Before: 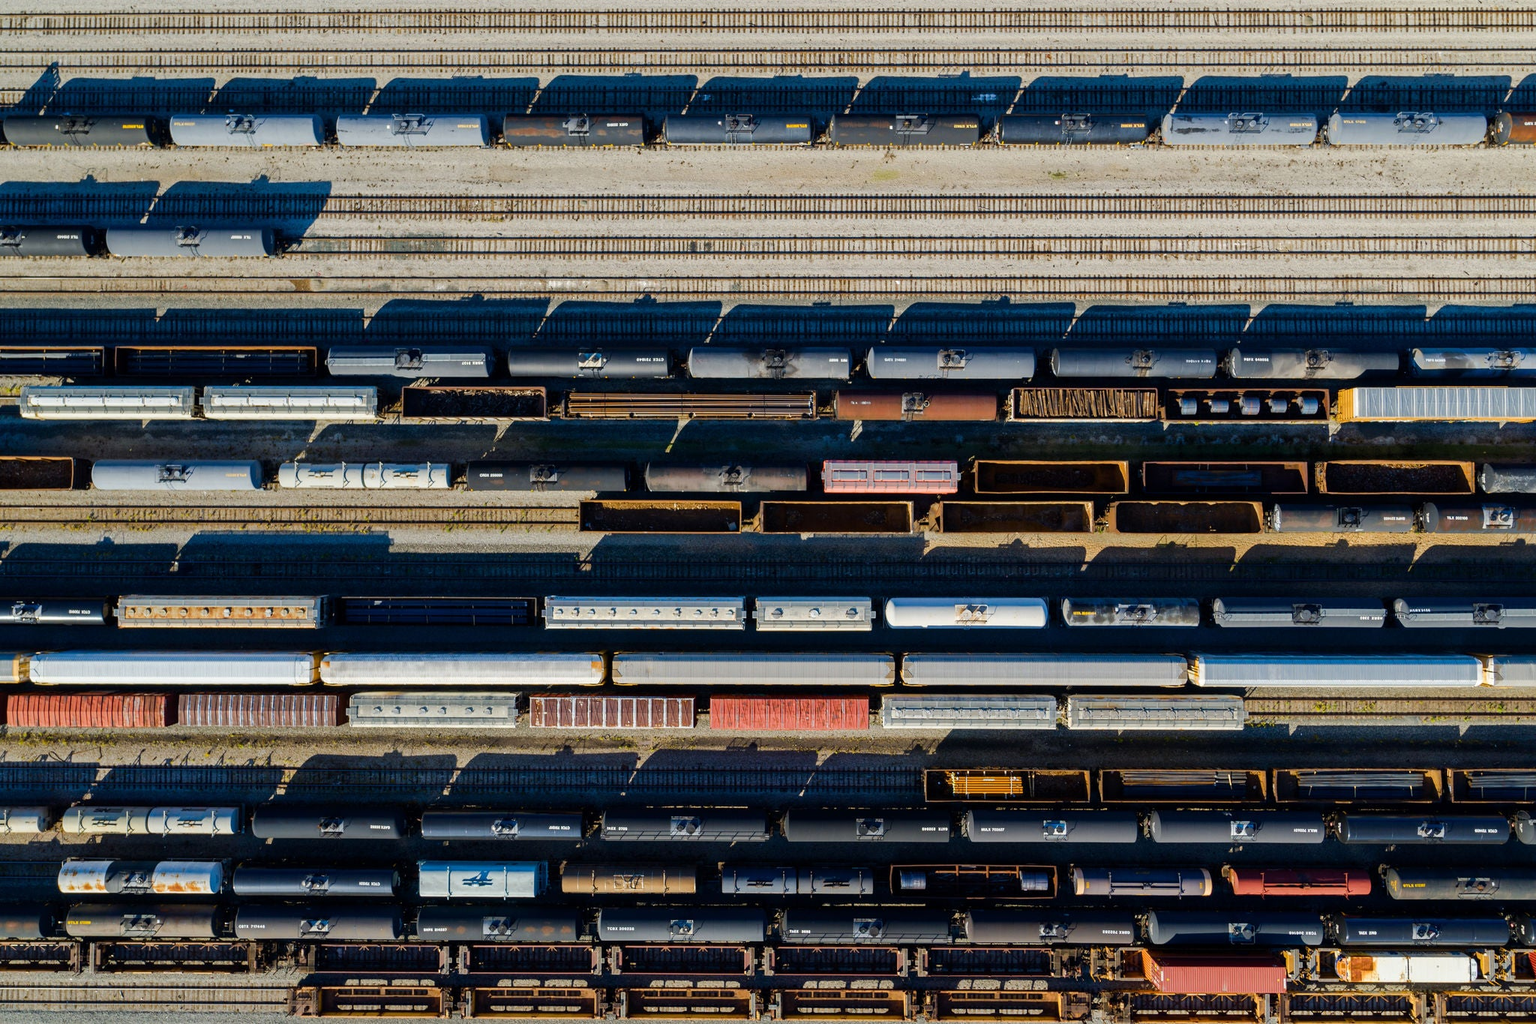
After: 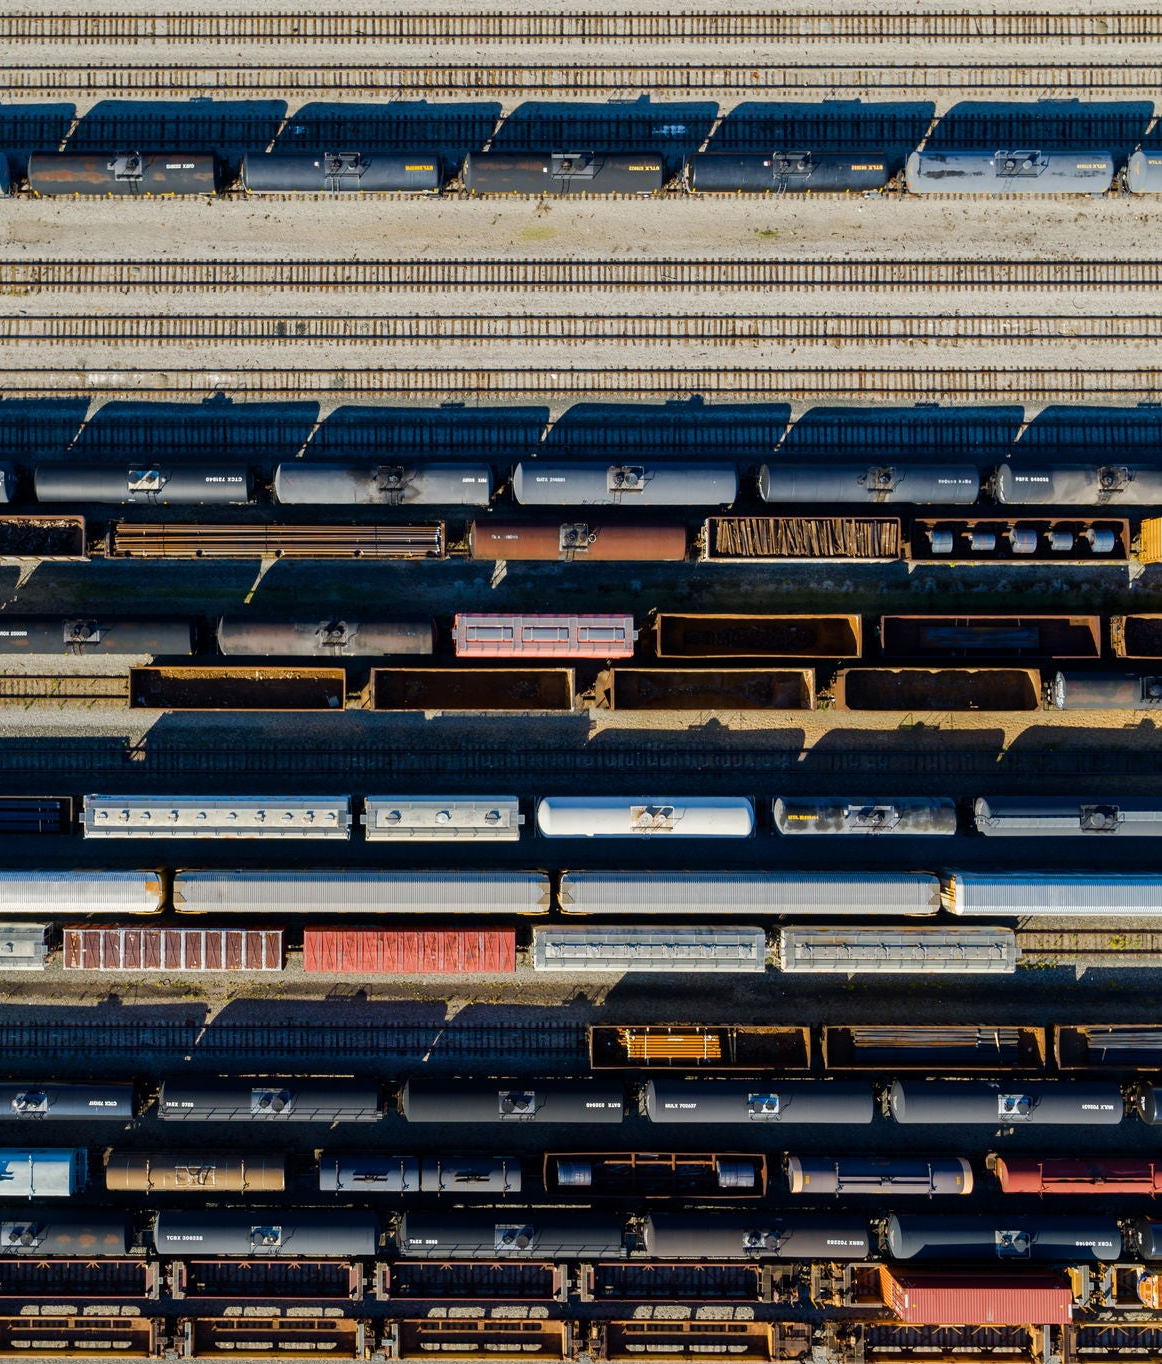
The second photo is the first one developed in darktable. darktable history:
crop: left 31.438%, top 0.013%, right 11.803%
